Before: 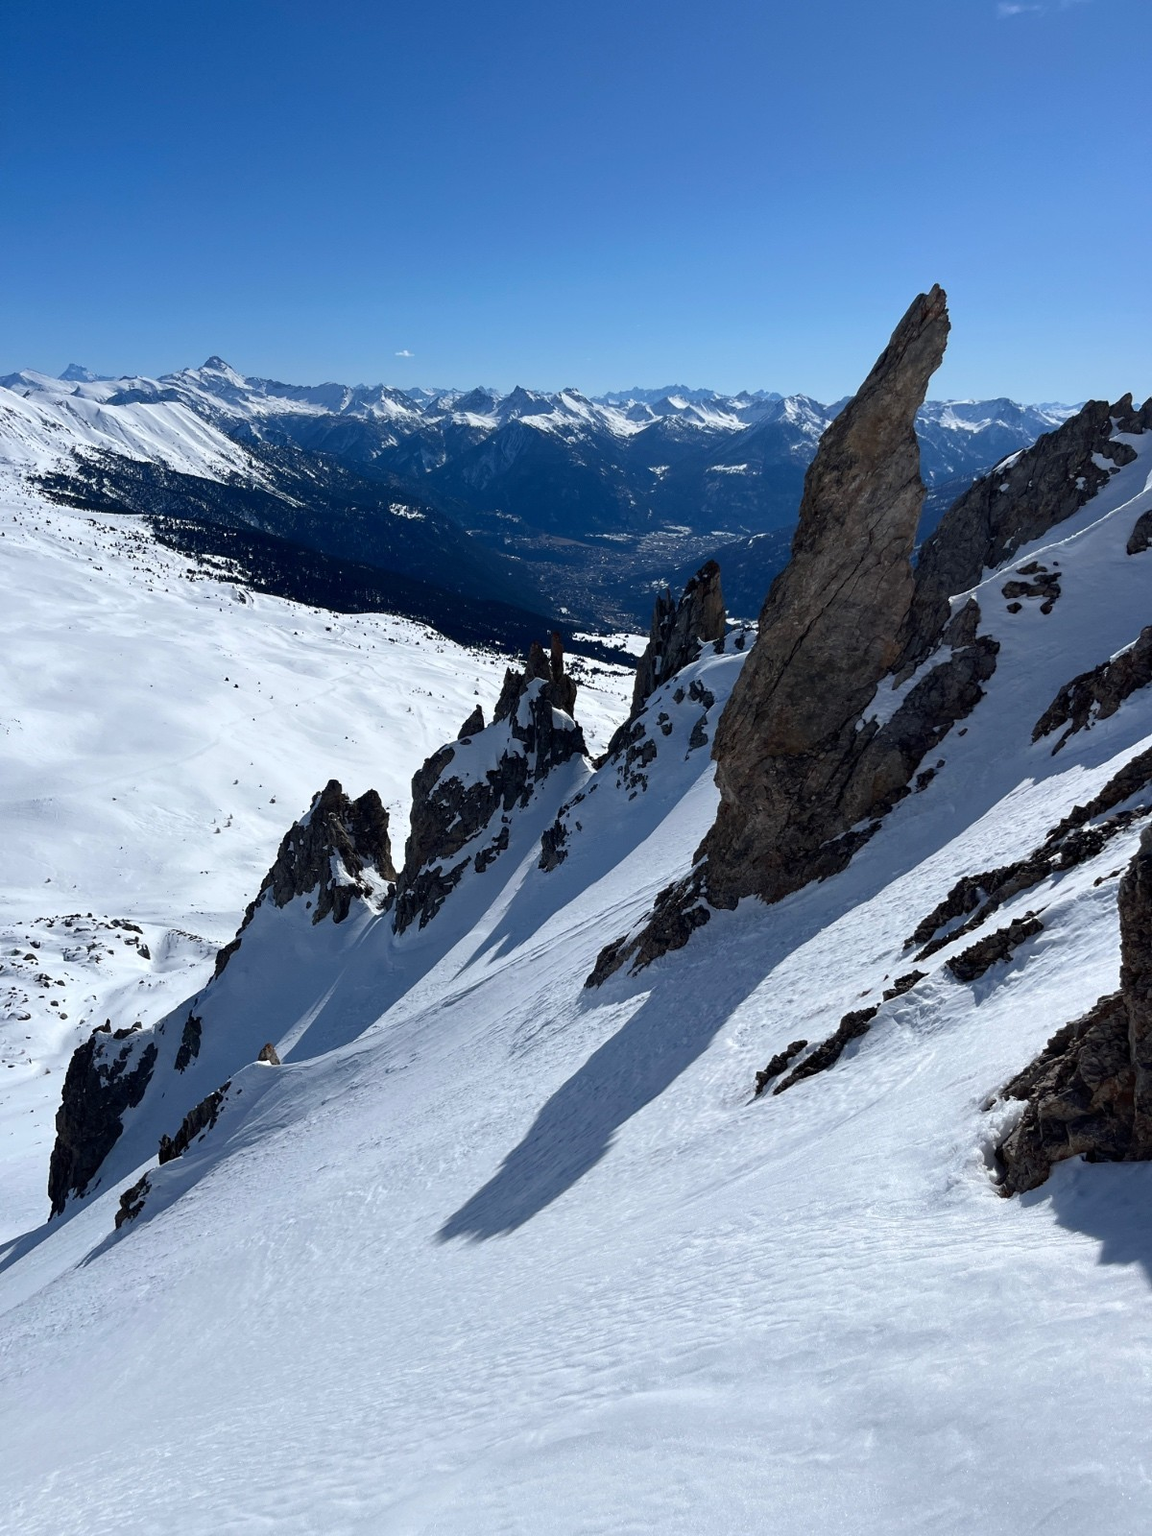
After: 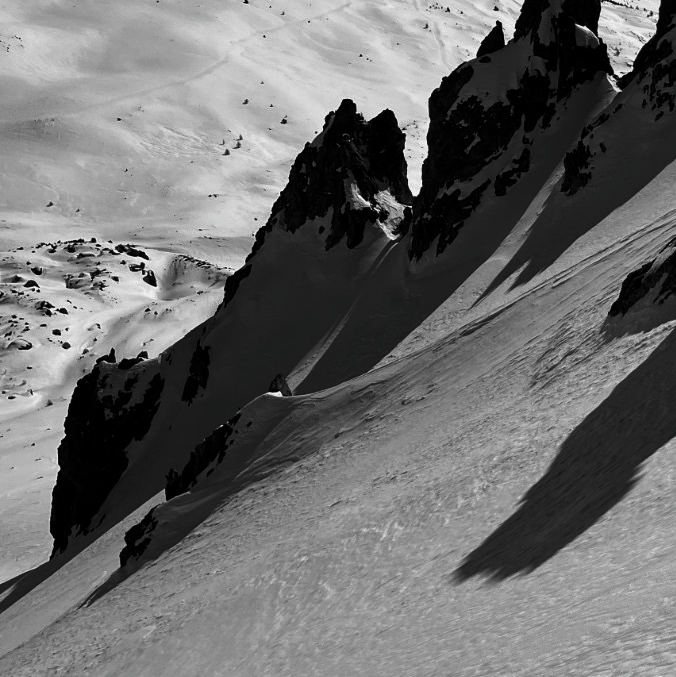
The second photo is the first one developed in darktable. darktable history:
contrast brightness saturation: contrast -0.037, brightness -0.582, saturation -0.983
crop: top 44.6%, right 43.641%, bottom 13.043%
